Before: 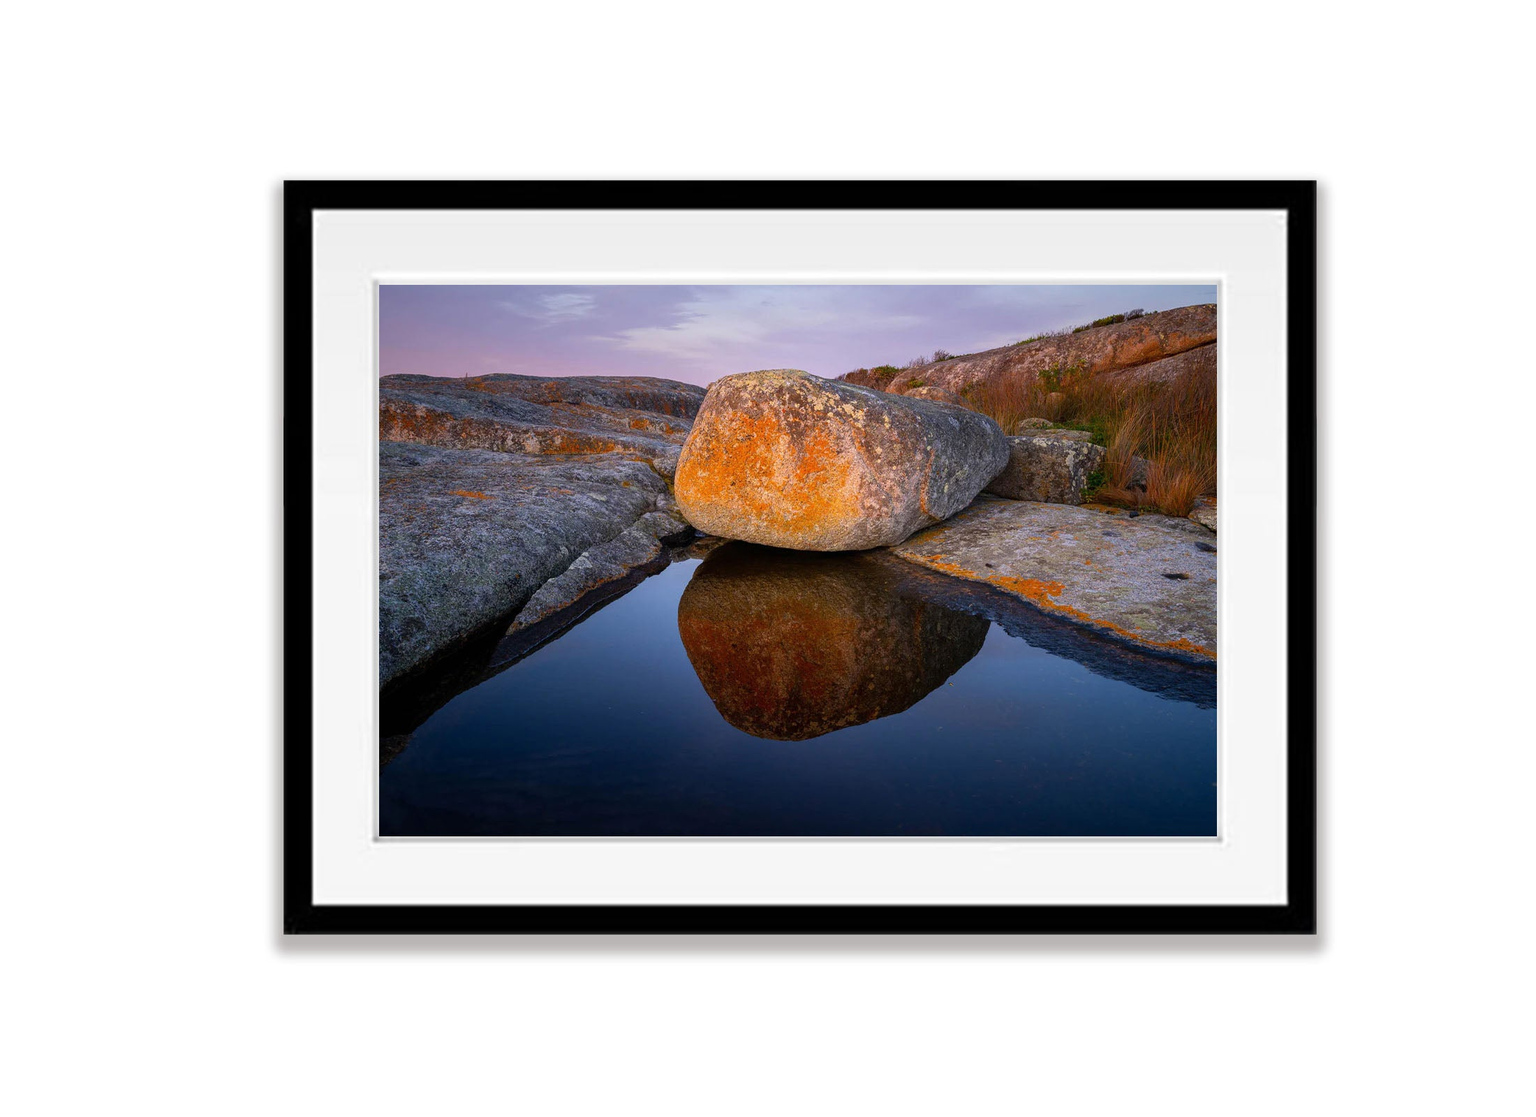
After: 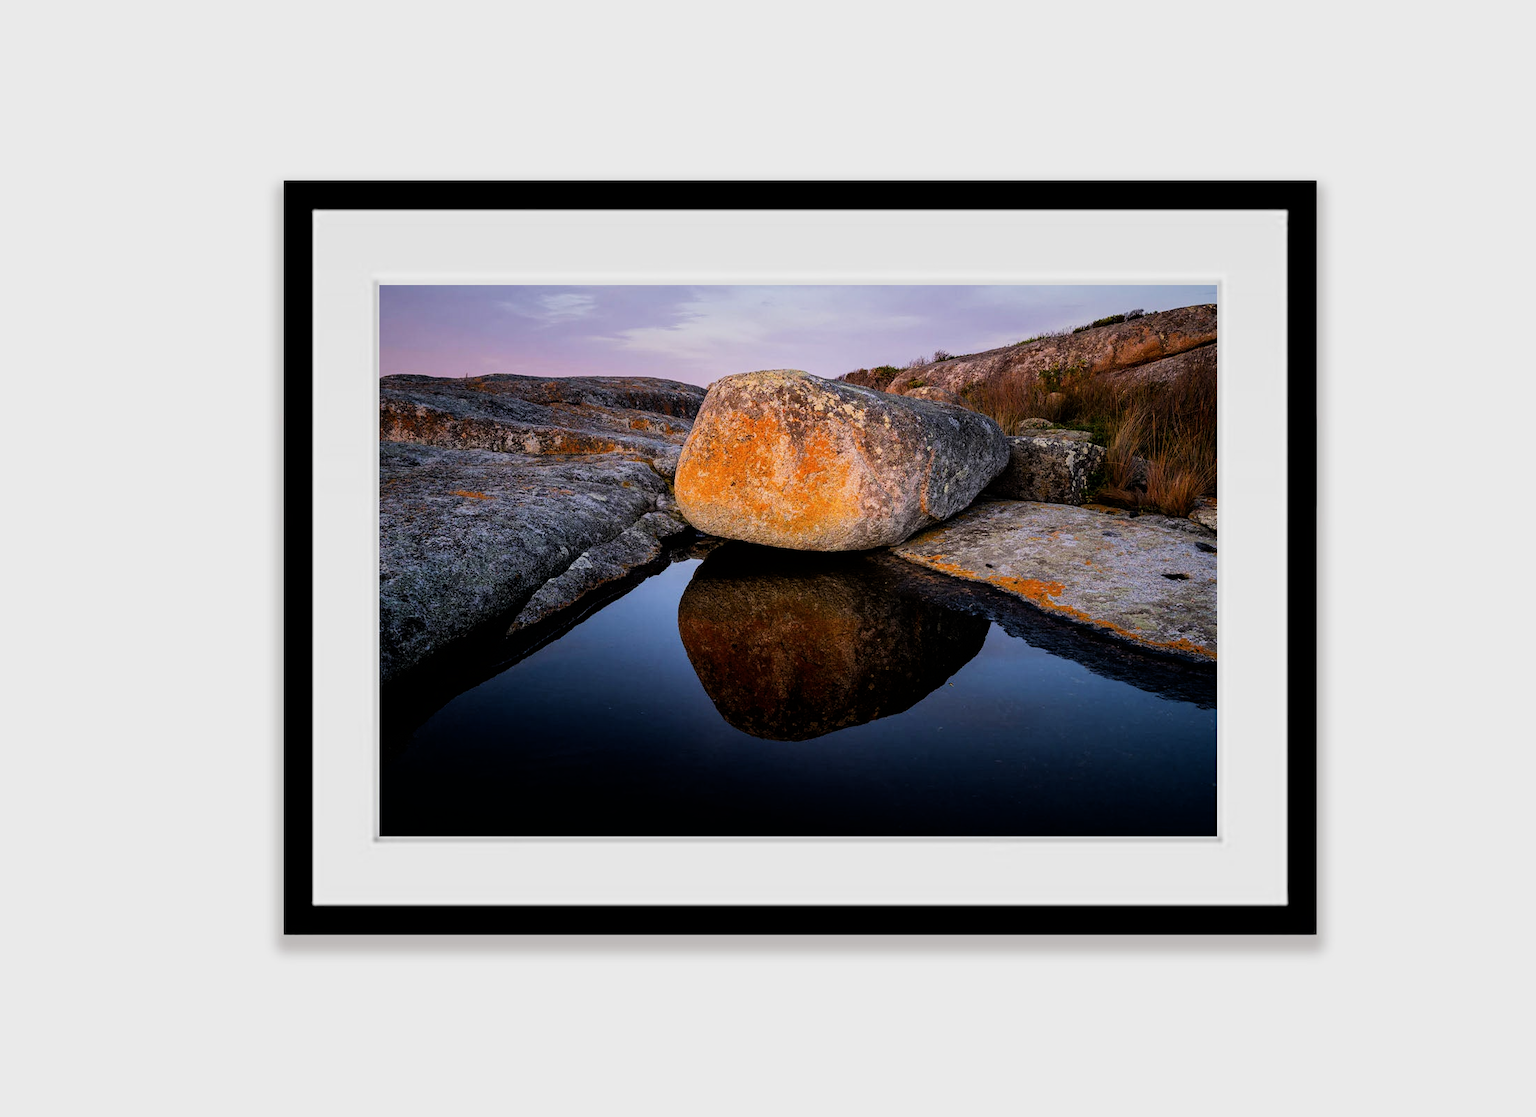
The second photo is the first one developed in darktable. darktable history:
filmic rgb: black relative exposure -5.15 EV, white relative exposure 3.51 EV, hardness 3.19, contrast 1.299, highlights saturation mix -49.26%
